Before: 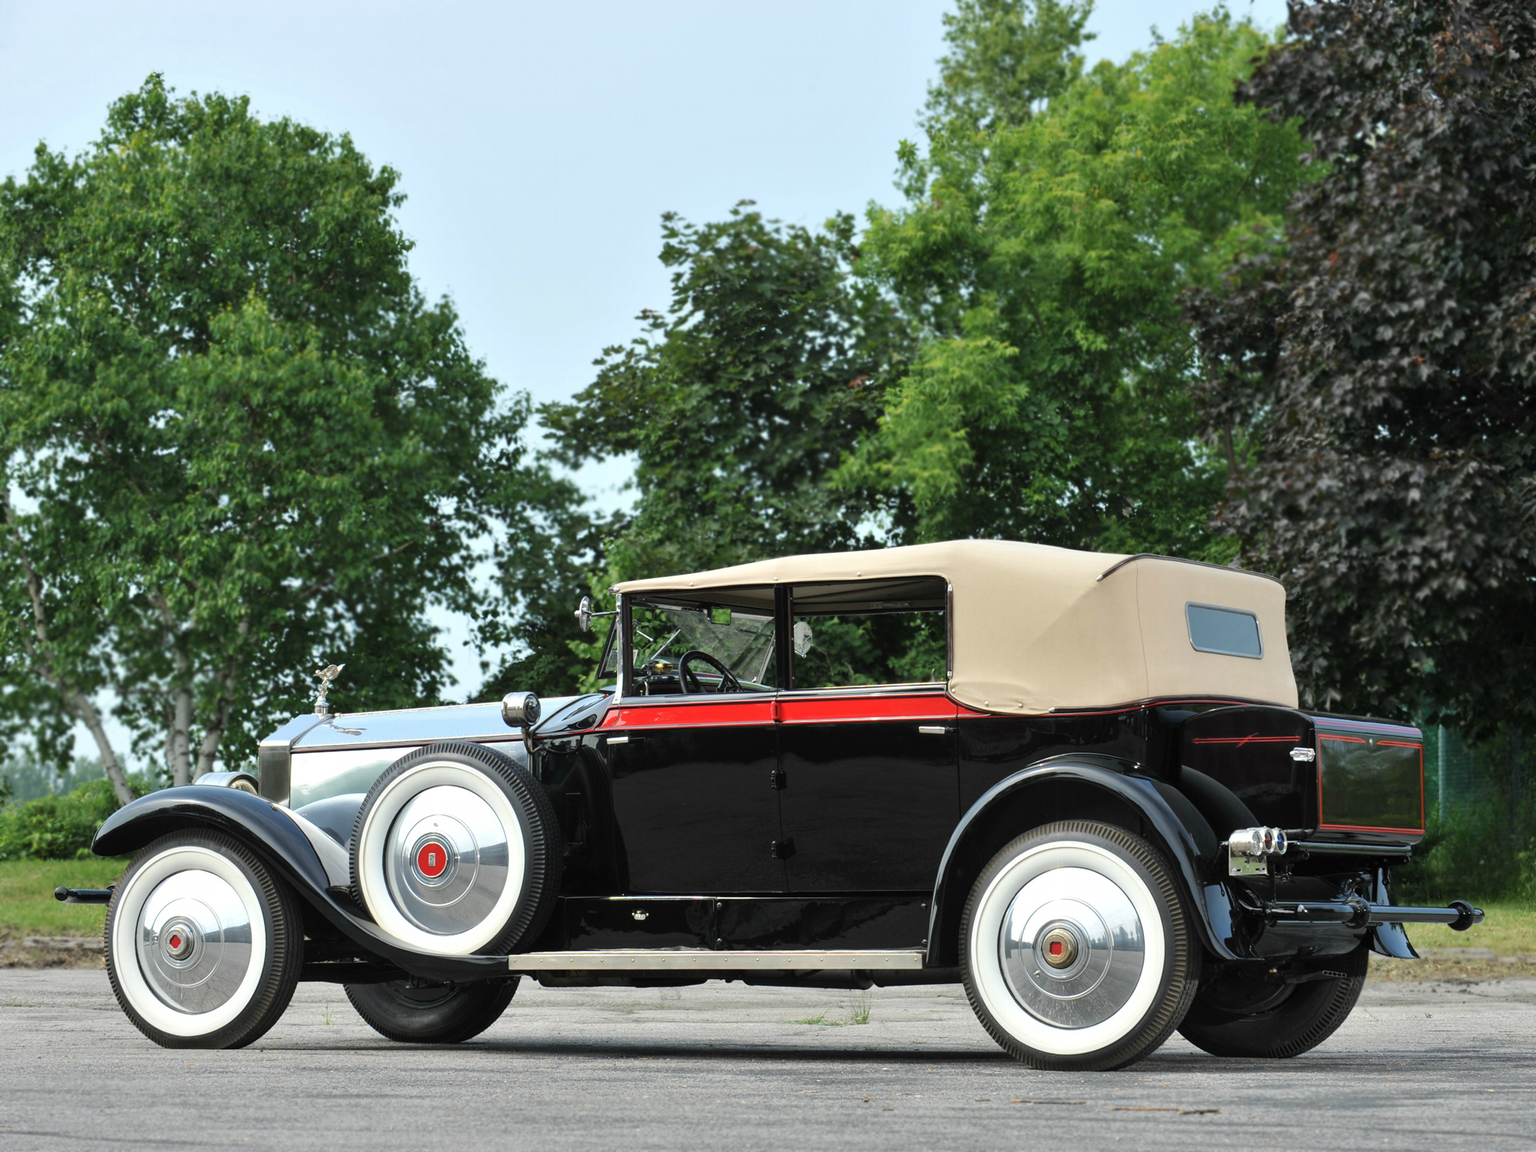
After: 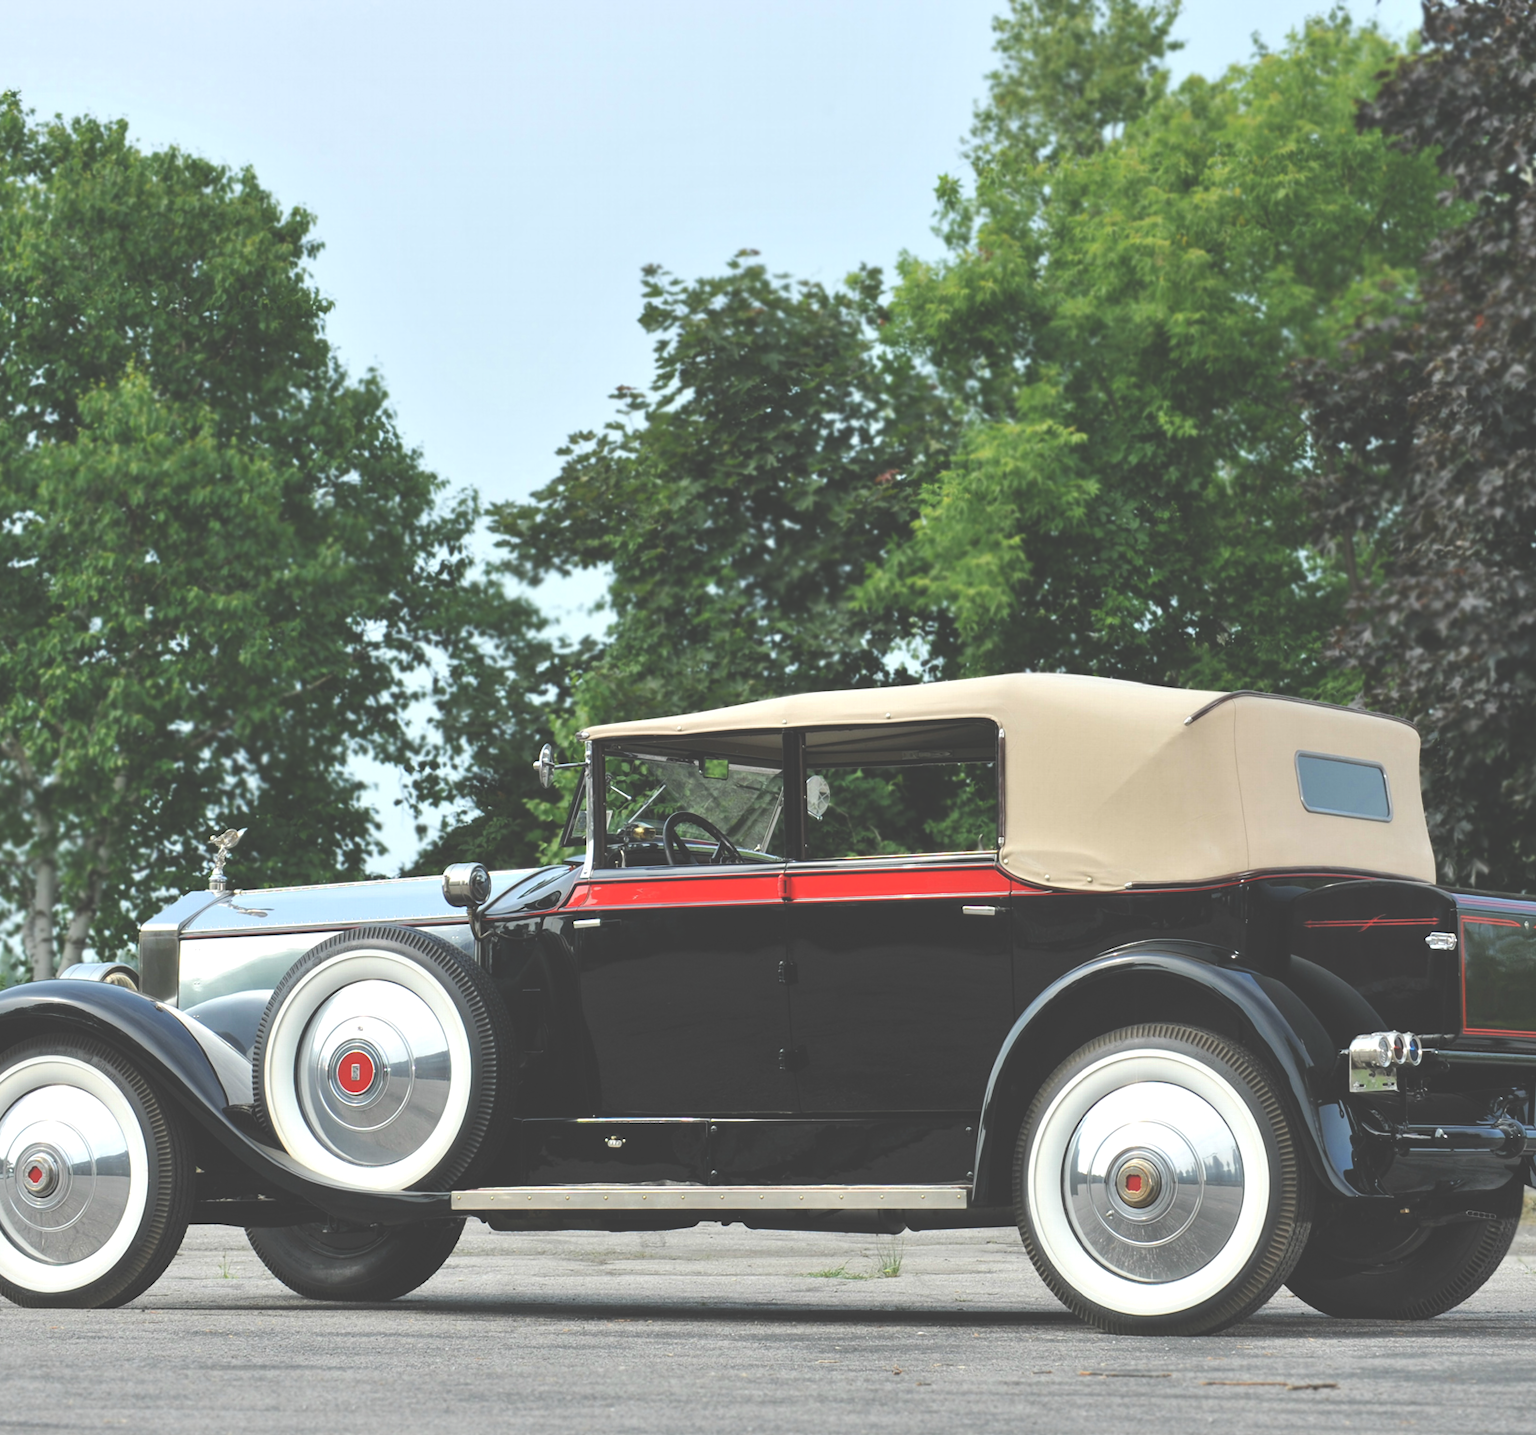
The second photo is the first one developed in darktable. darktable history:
crop and rotate: left 9.597%, right 10.195%
exposure: black level correction -0.041, exposure 0.064 EV, compensate highlight preservation false
